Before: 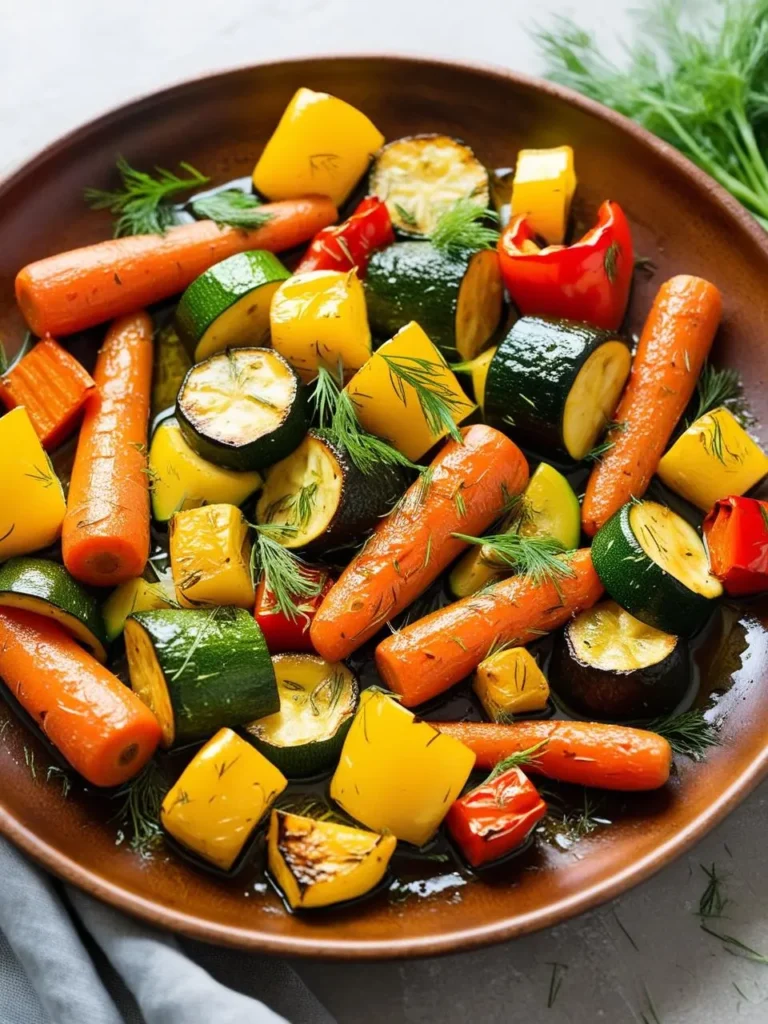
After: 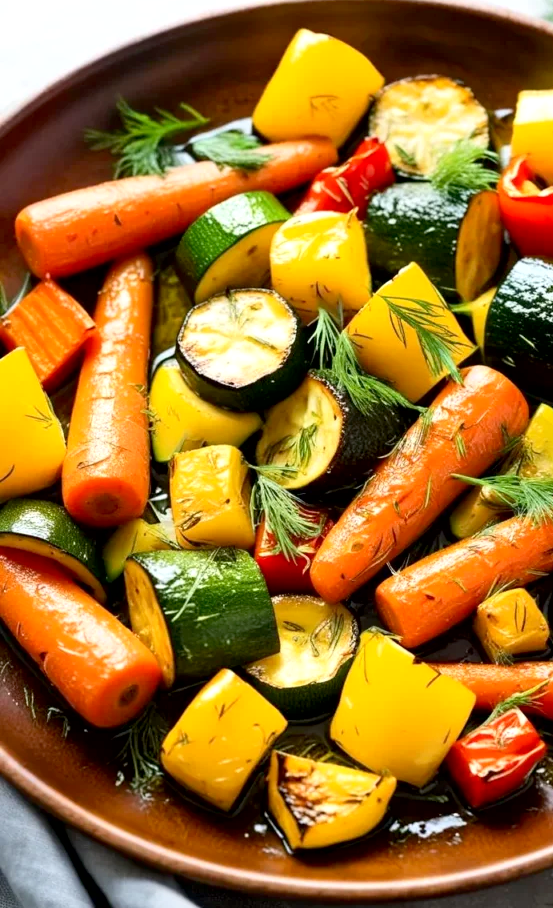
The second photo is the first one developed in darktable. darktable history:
crop: top 5.778%, right 27.872%, bottom 5.501%
exposure: black level correction 0.005, exposure 0.274 EV, compensate highlight preservation false
contrast brightness saturation: contrast 0.1, brightness 0.015, saturation 0.018
